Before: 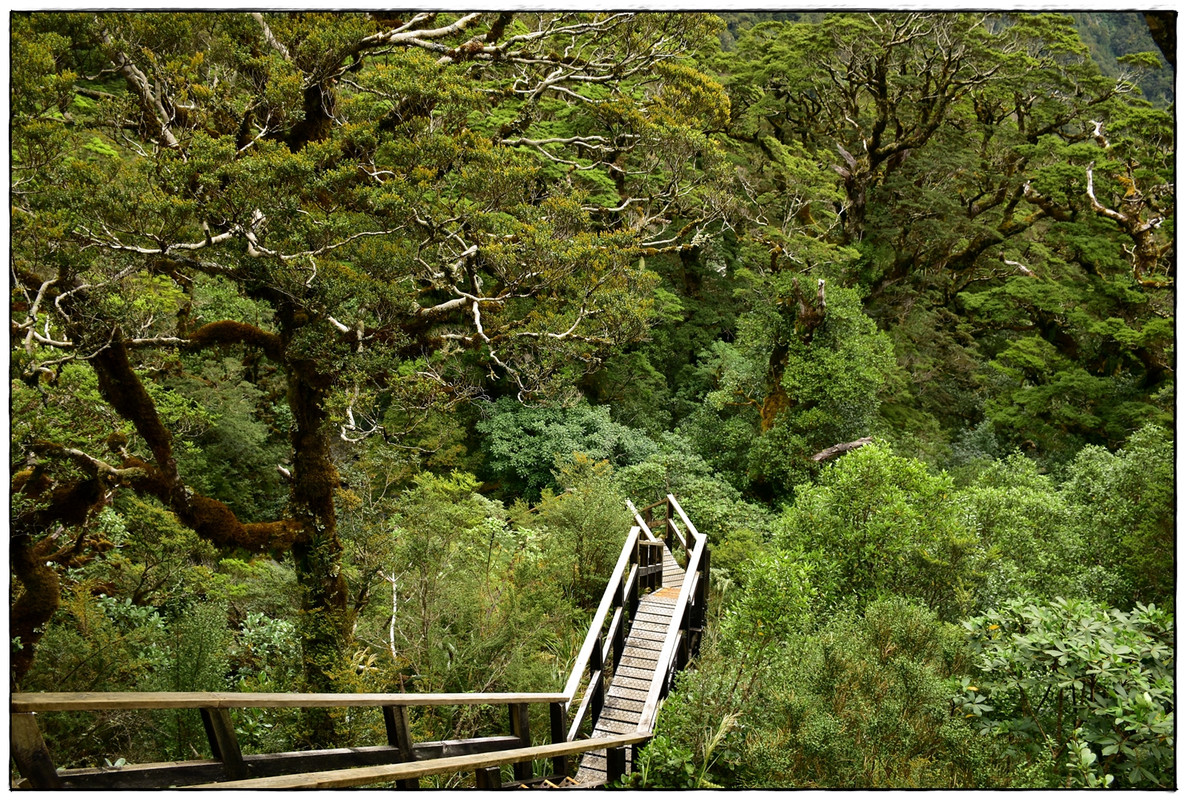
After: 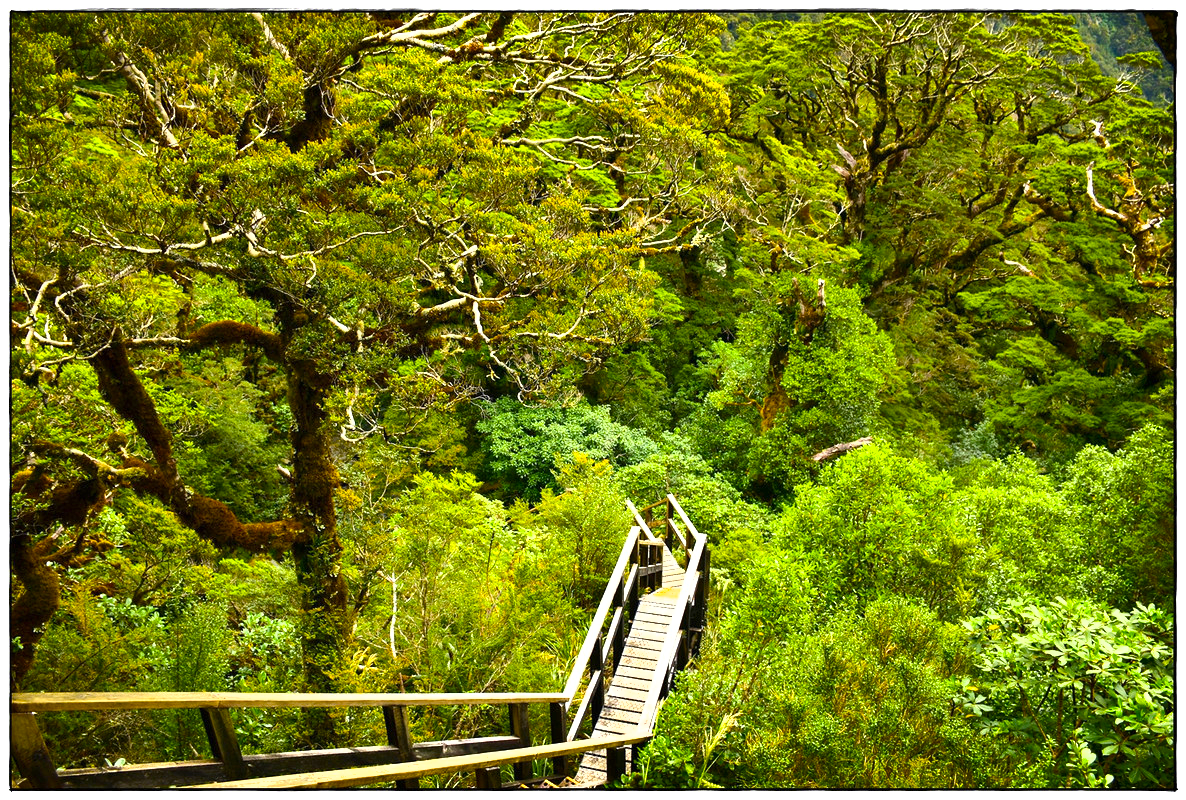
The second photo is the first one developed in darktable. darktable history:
exposure: black level correction 0, exposure 1.1 EV, compensate exposure bias true, compensate highlight preservation false
shadows and highlights: low approximation 0.01, soften with gaussian
color balance rgb: linear chroma grading › global chroma 15%, perceptual saturation grading › global saturation 30%
